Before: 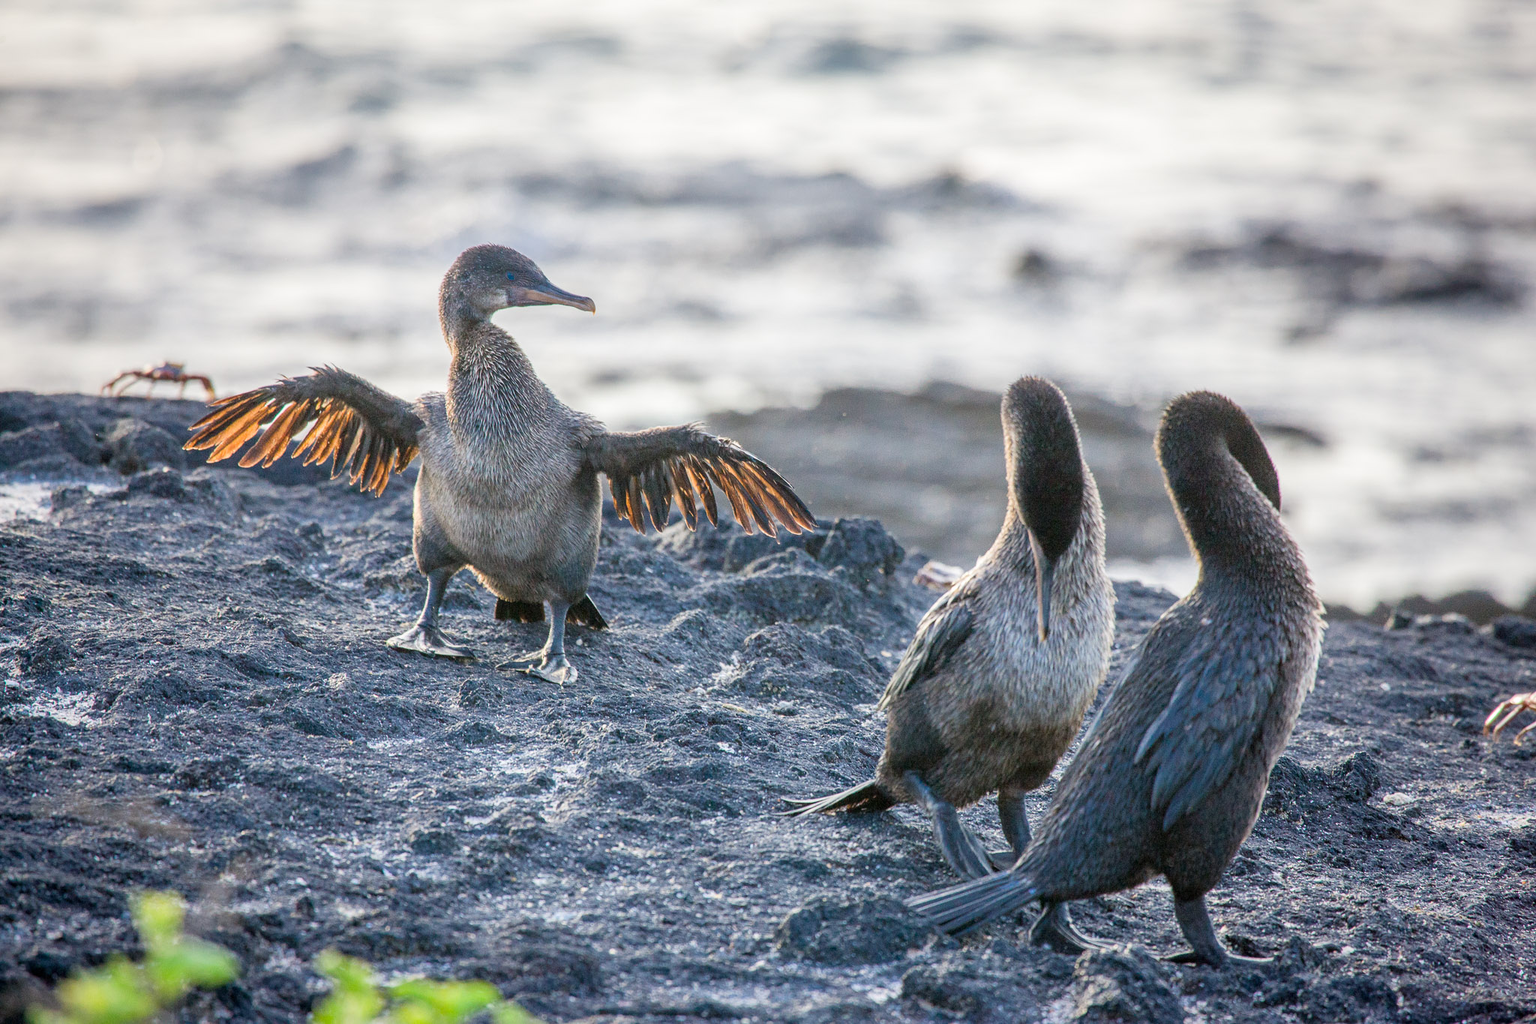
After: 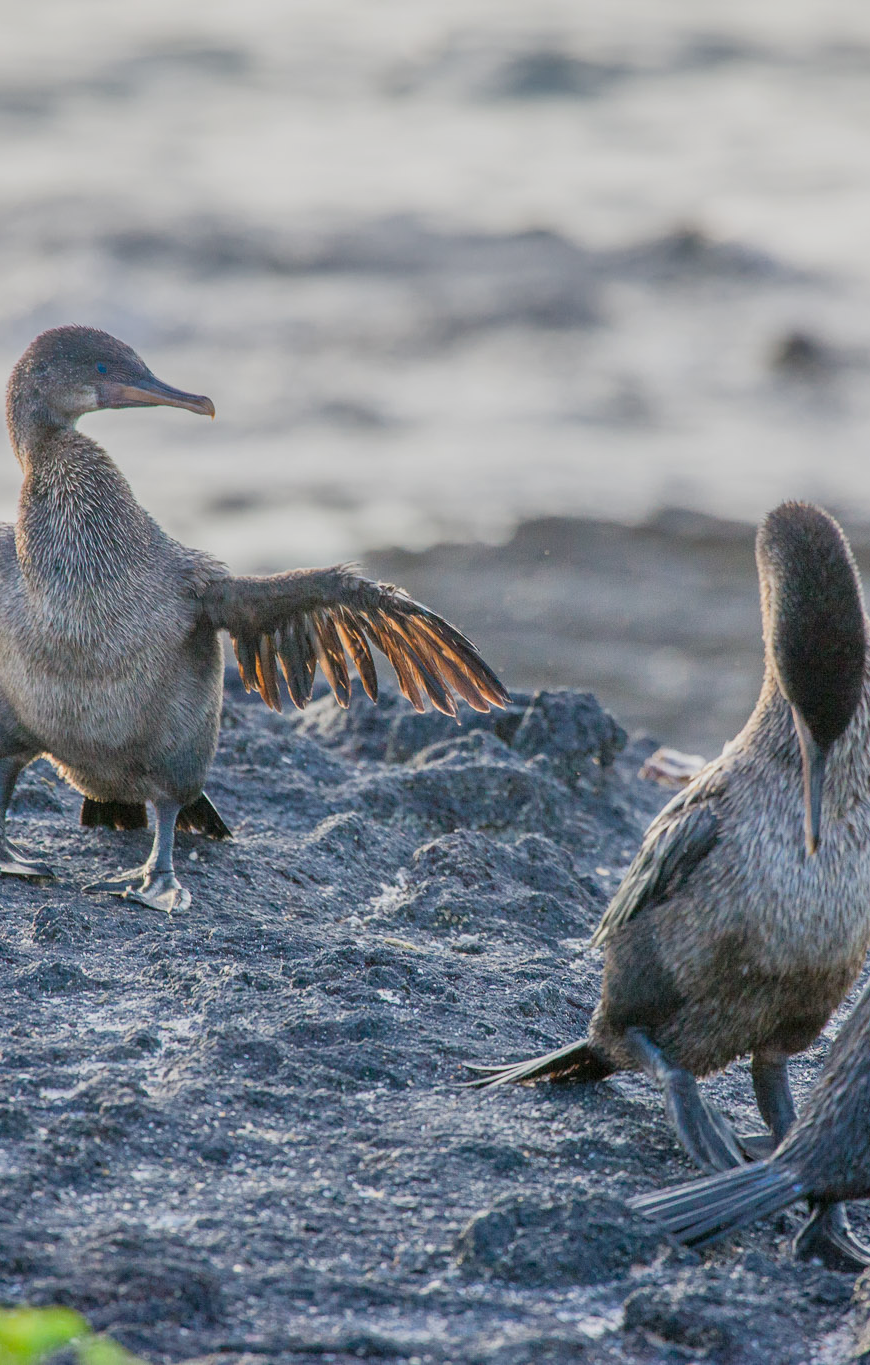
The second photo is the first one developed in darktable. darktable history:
tone equalizer: -8 EV -0.002 EV, -7 EV 0.005 EV, -6 EV -0.015 EV, -5 EV 0.015 EV, -4 EV -0.02 EV, -3 EV 0.032 EV, -2 EV -0.075 EV, -1 EV -0.299 EV, +0 EV -0.591 EV
crop: left 28.305%, right 29.204%
